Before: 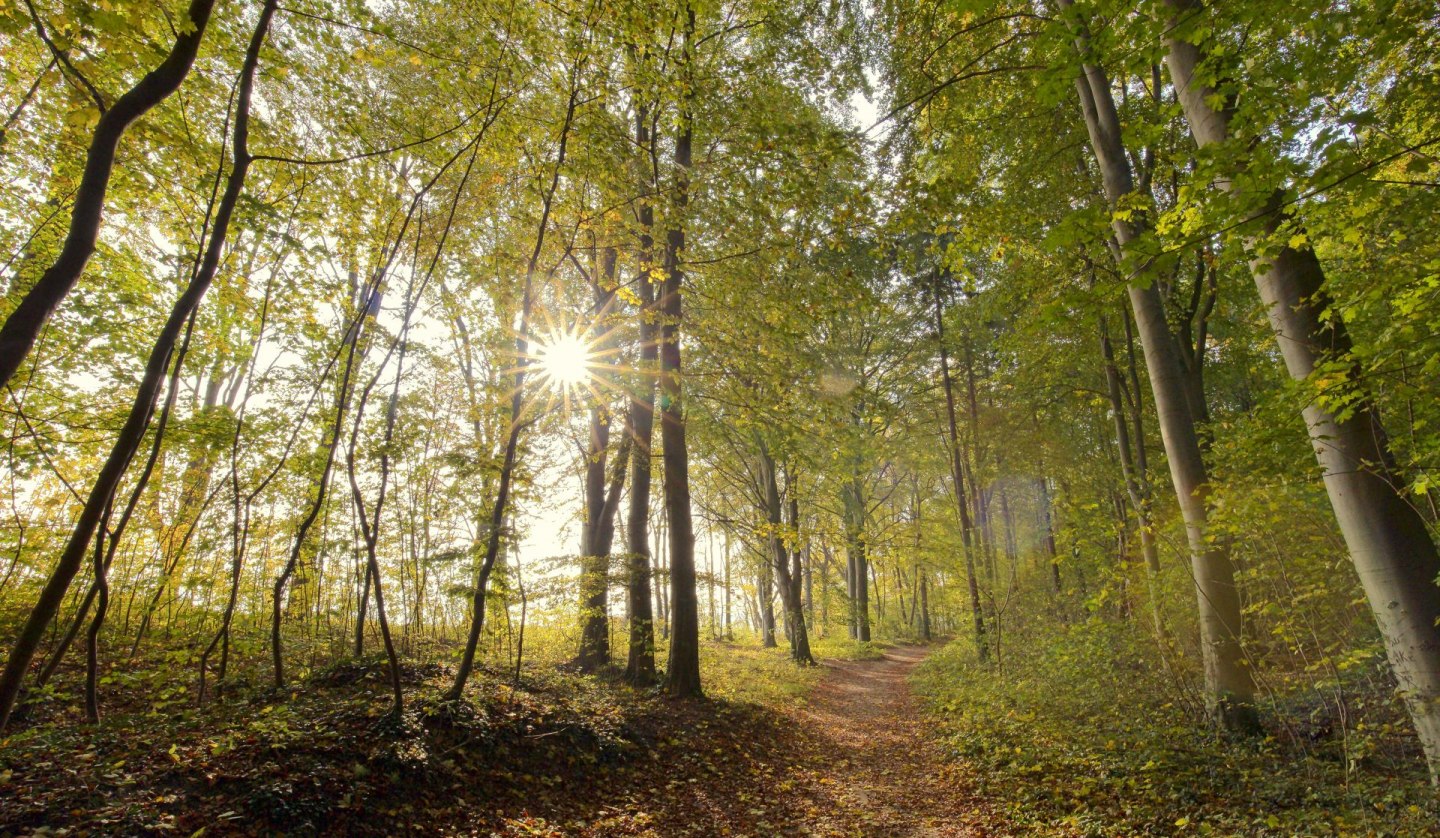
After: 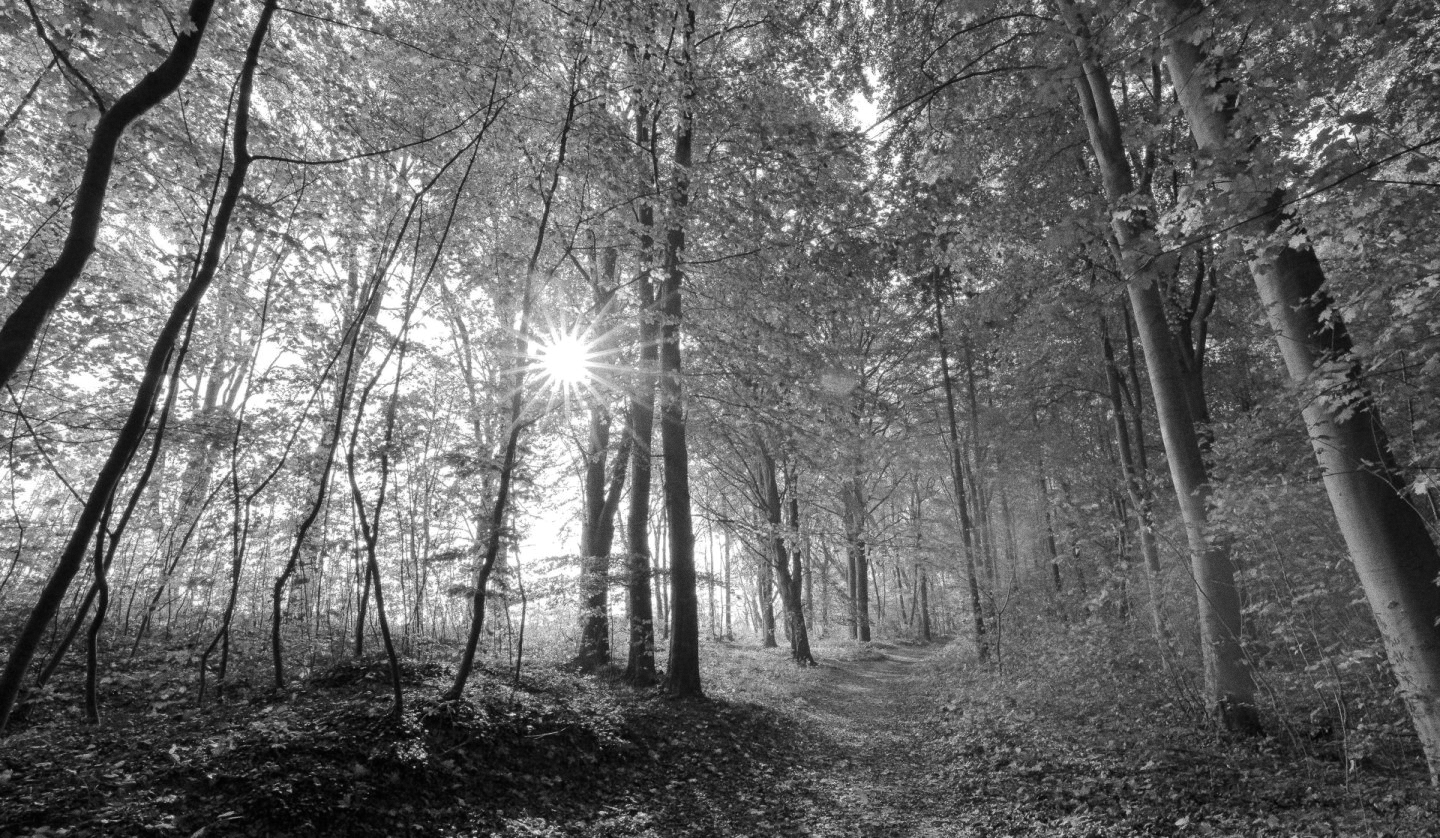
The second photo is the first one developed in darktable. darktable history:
rgb levels: mode RGB, independent channels, levels [[0, 0.5, 1], [0, 0.521, 1], [0, 0.536, 1]]
grain: on, module defaults
monochrome: on, module defaults
white balance: red 0.948, green 1.02, blue 1.176
